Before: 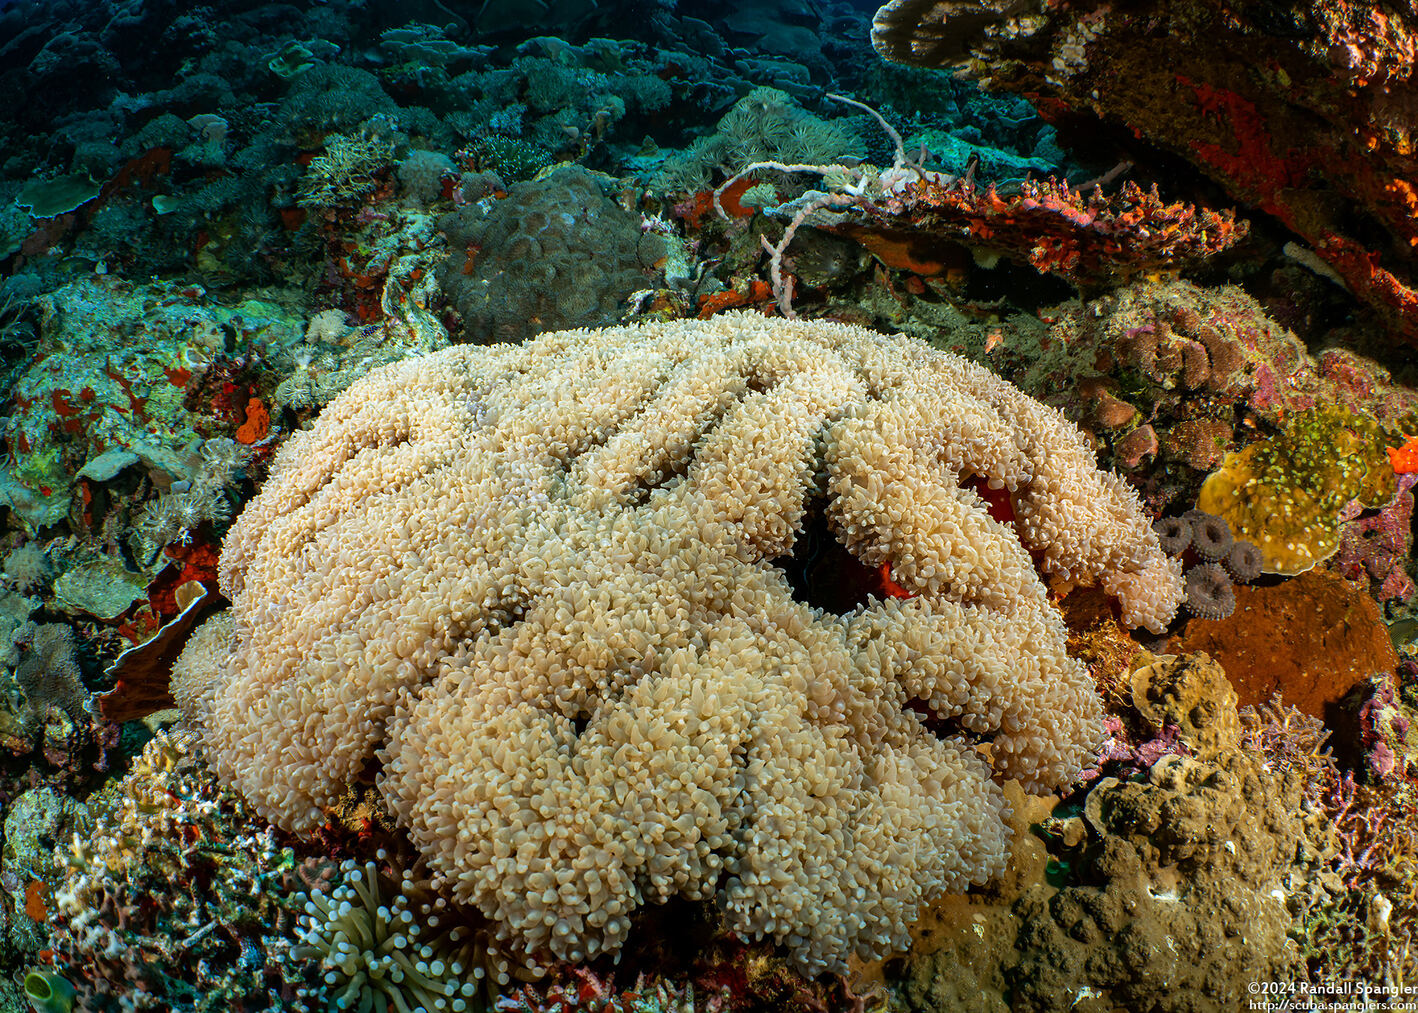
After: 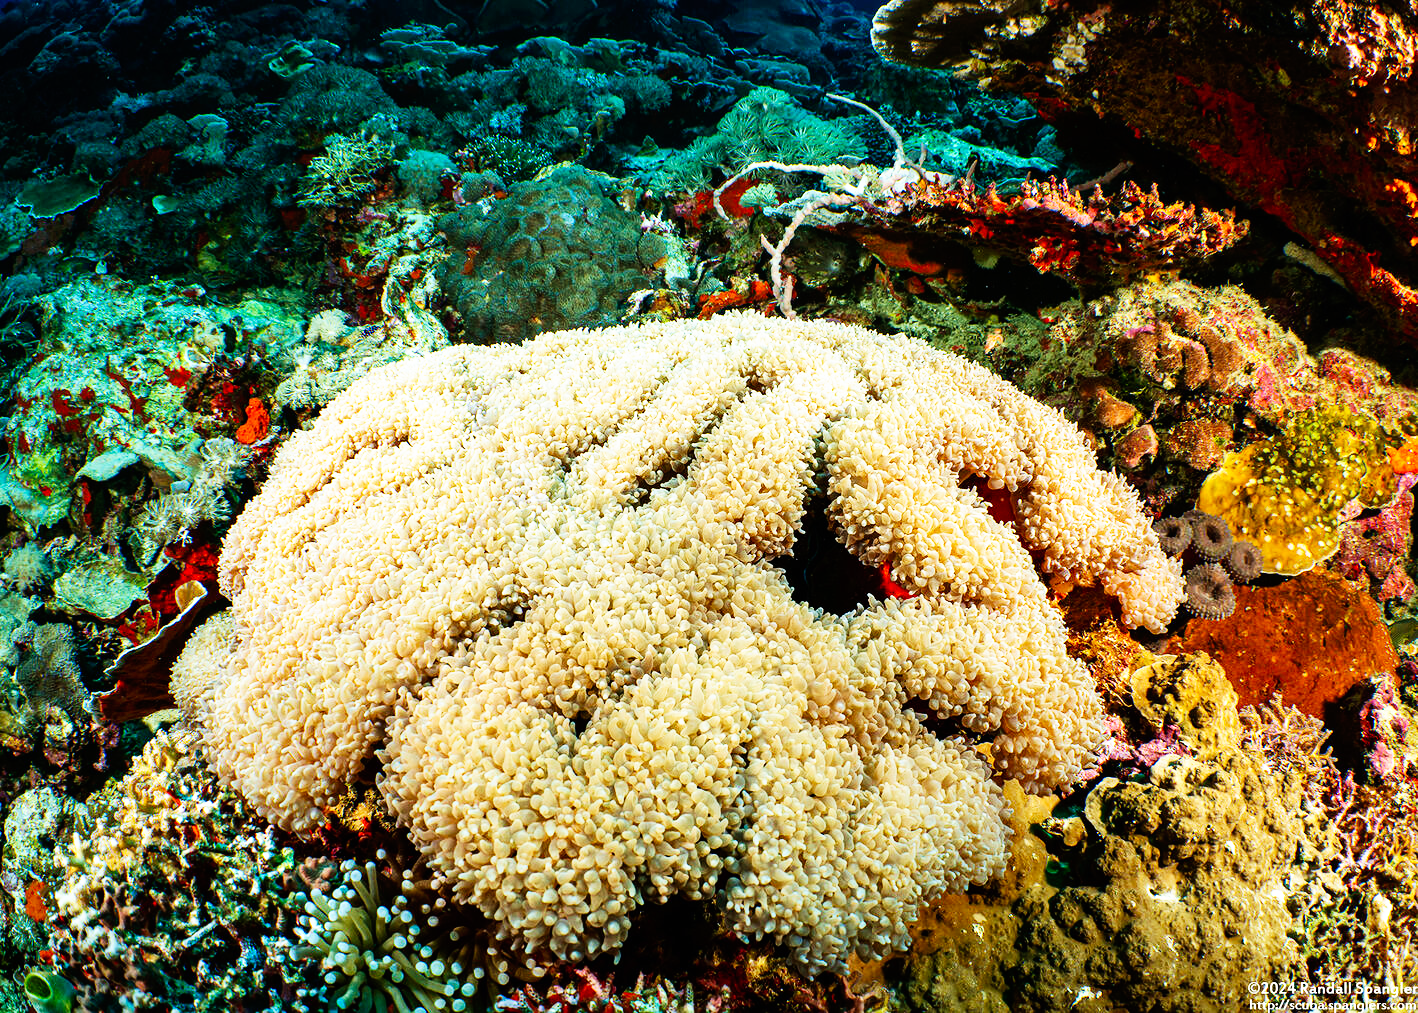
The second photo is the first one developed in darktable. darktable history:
exposure: exposure -0.072 EV, compensate highlight preservation false
velvia: on, module defaults
base curve: curves: ch0 [(0, 0) (0.007, 0.004) (0.027, 0.03) (0.046, 0.07) (0.207, 0.54) (0.442, 0.872) (0.673, 0.972) (1, 1)], preserve colors none
